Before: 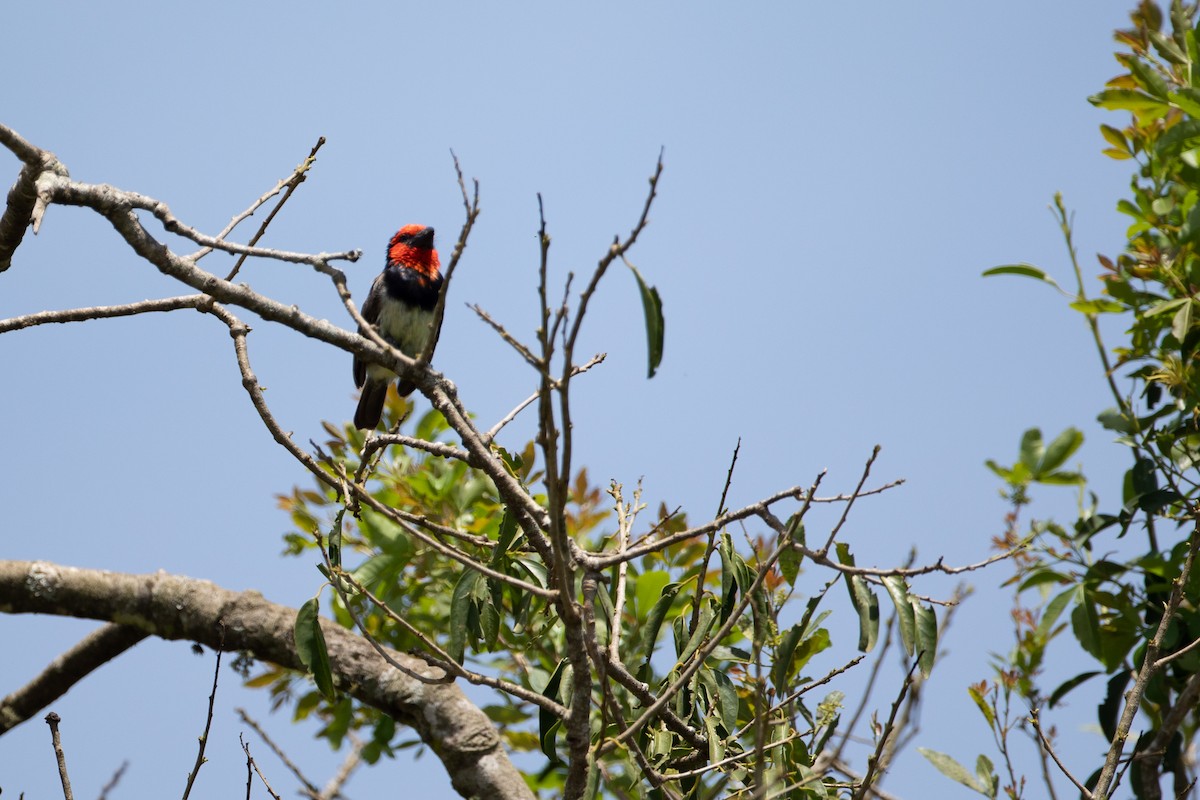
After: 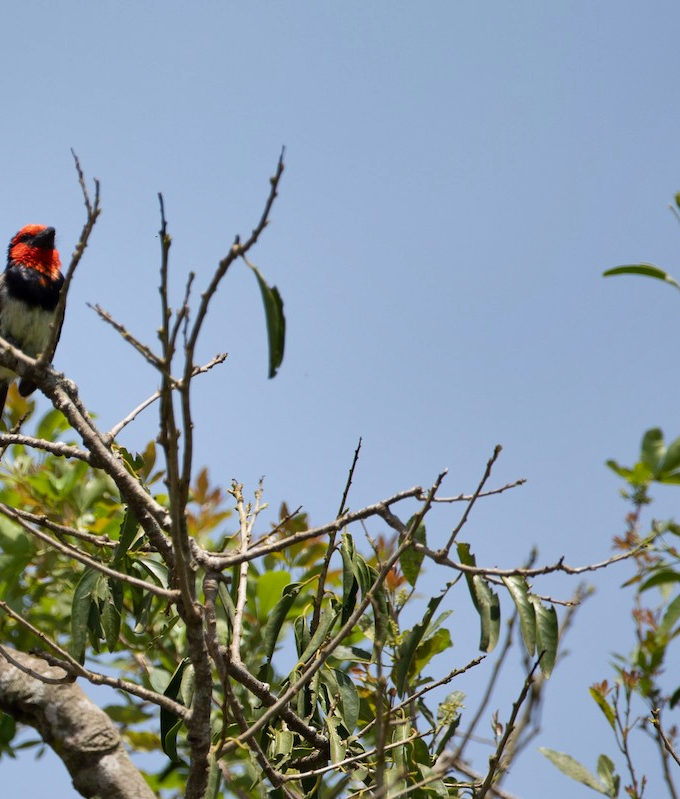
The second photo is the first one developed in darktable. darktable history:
shadows and highlights: low approximation 0.01, soften with gaussian
crop: left 31.588%, top 0.022%, right 11.689%
